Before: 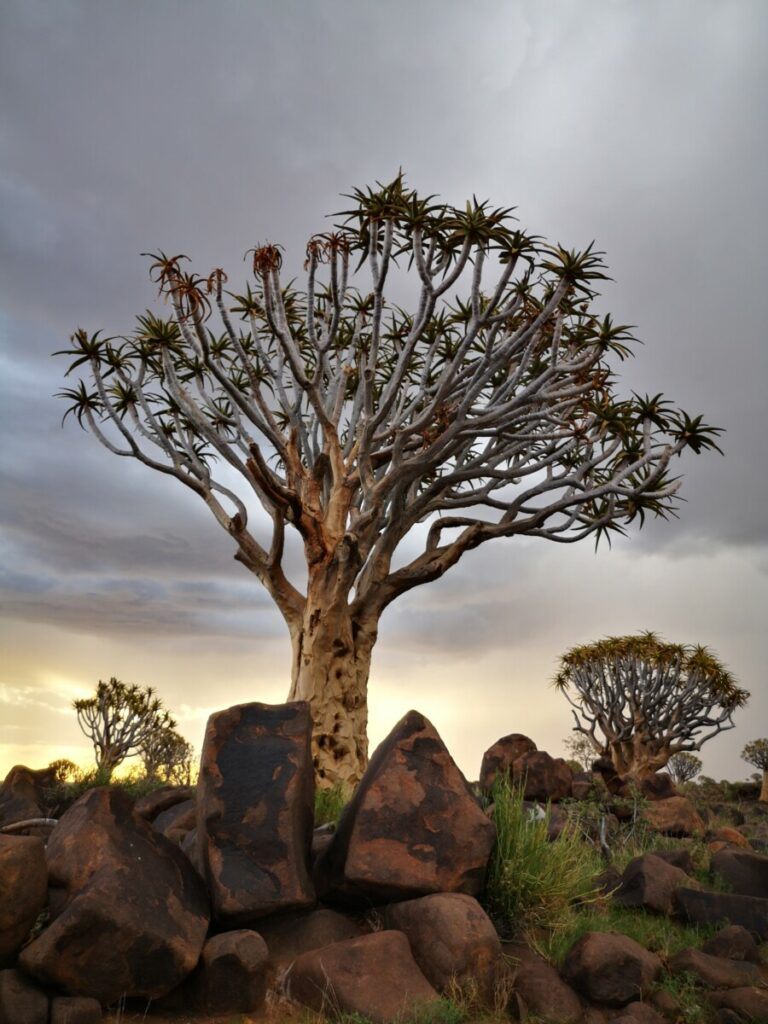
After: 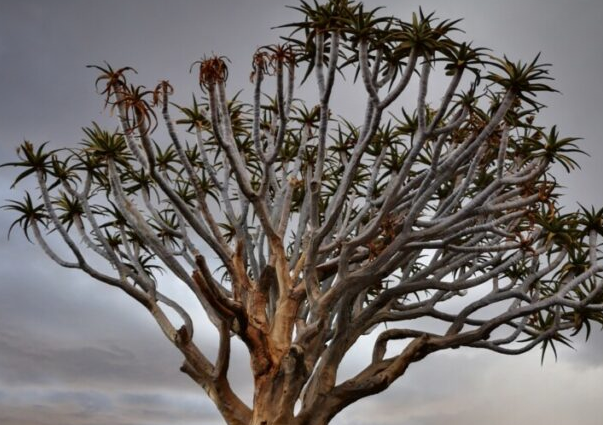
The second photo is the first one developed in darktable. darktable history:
crop: left 7.036%, top 18.398%, right 14.379%, bottom 40.043%
vignetting: fall-off start 97.52%, fall-off radius 100%, brightness -0.574, saturation 0, center (-0.027, 0.404), width/height ratio 1.368, unbound false
shadows and highlights: shadows 32.83, highlights -47.7, soften with gaussian
